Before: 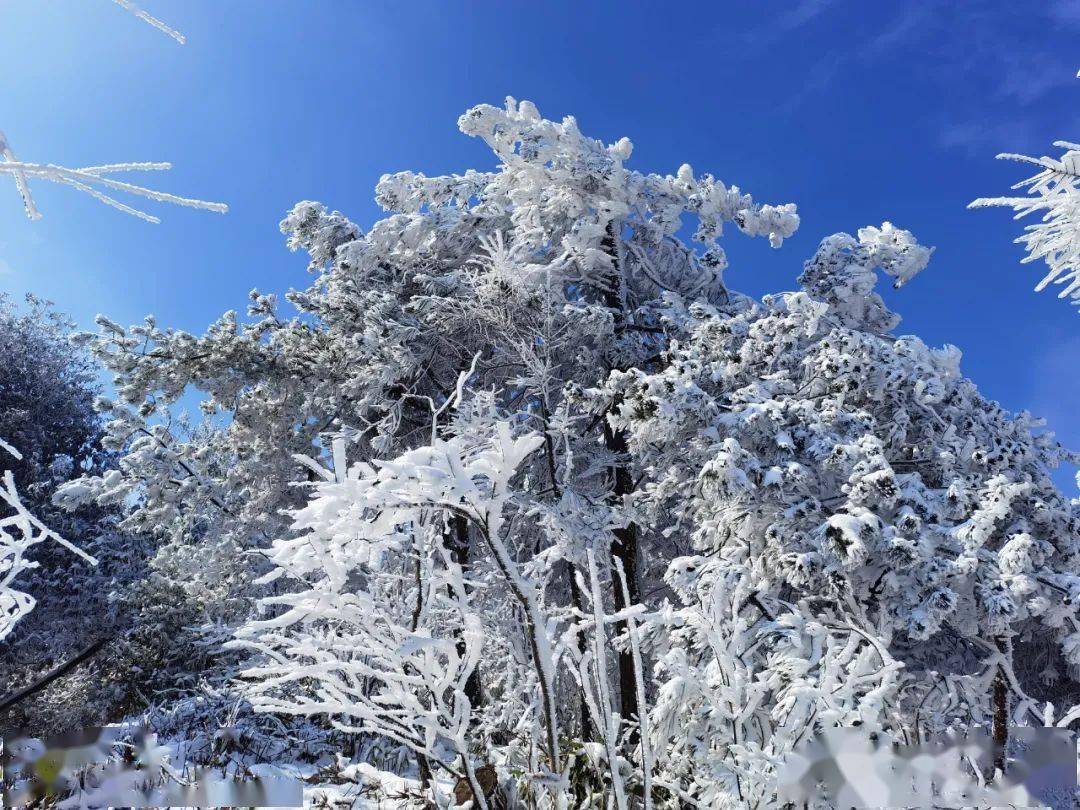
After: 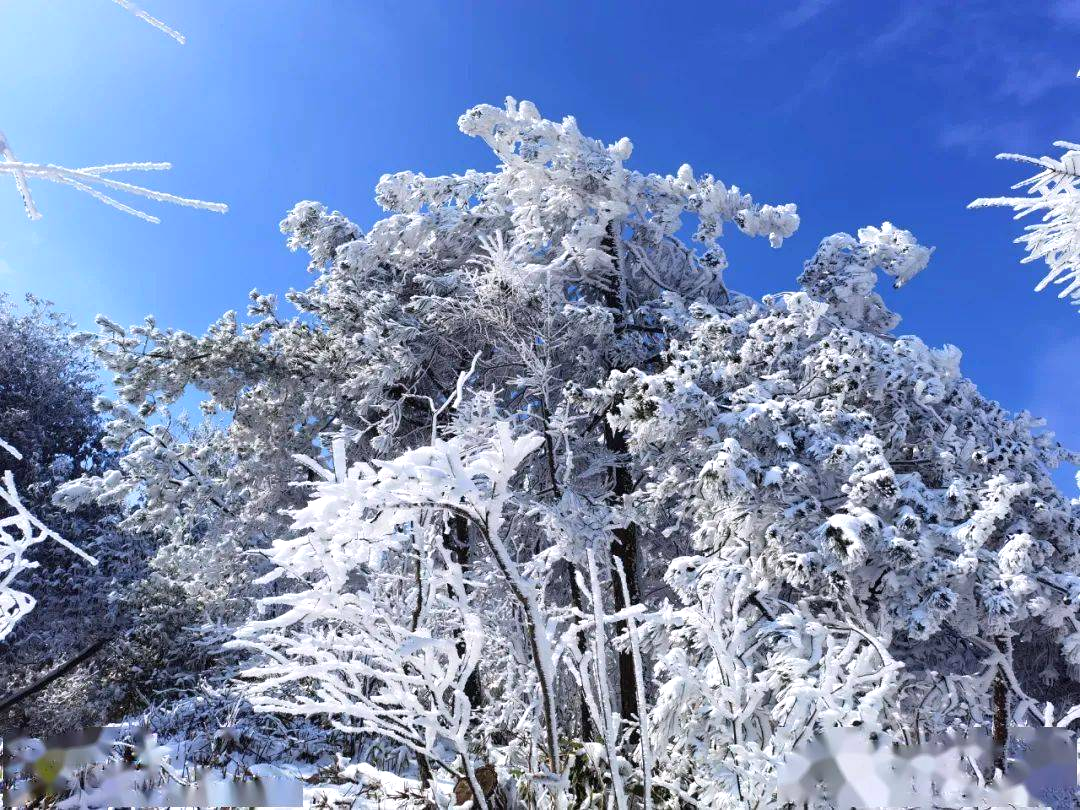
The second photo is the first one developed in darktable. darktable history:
white balance: red 1.009, blue 1.027
exposure: exposure 0.3 EV, compensate highlight preservation false
